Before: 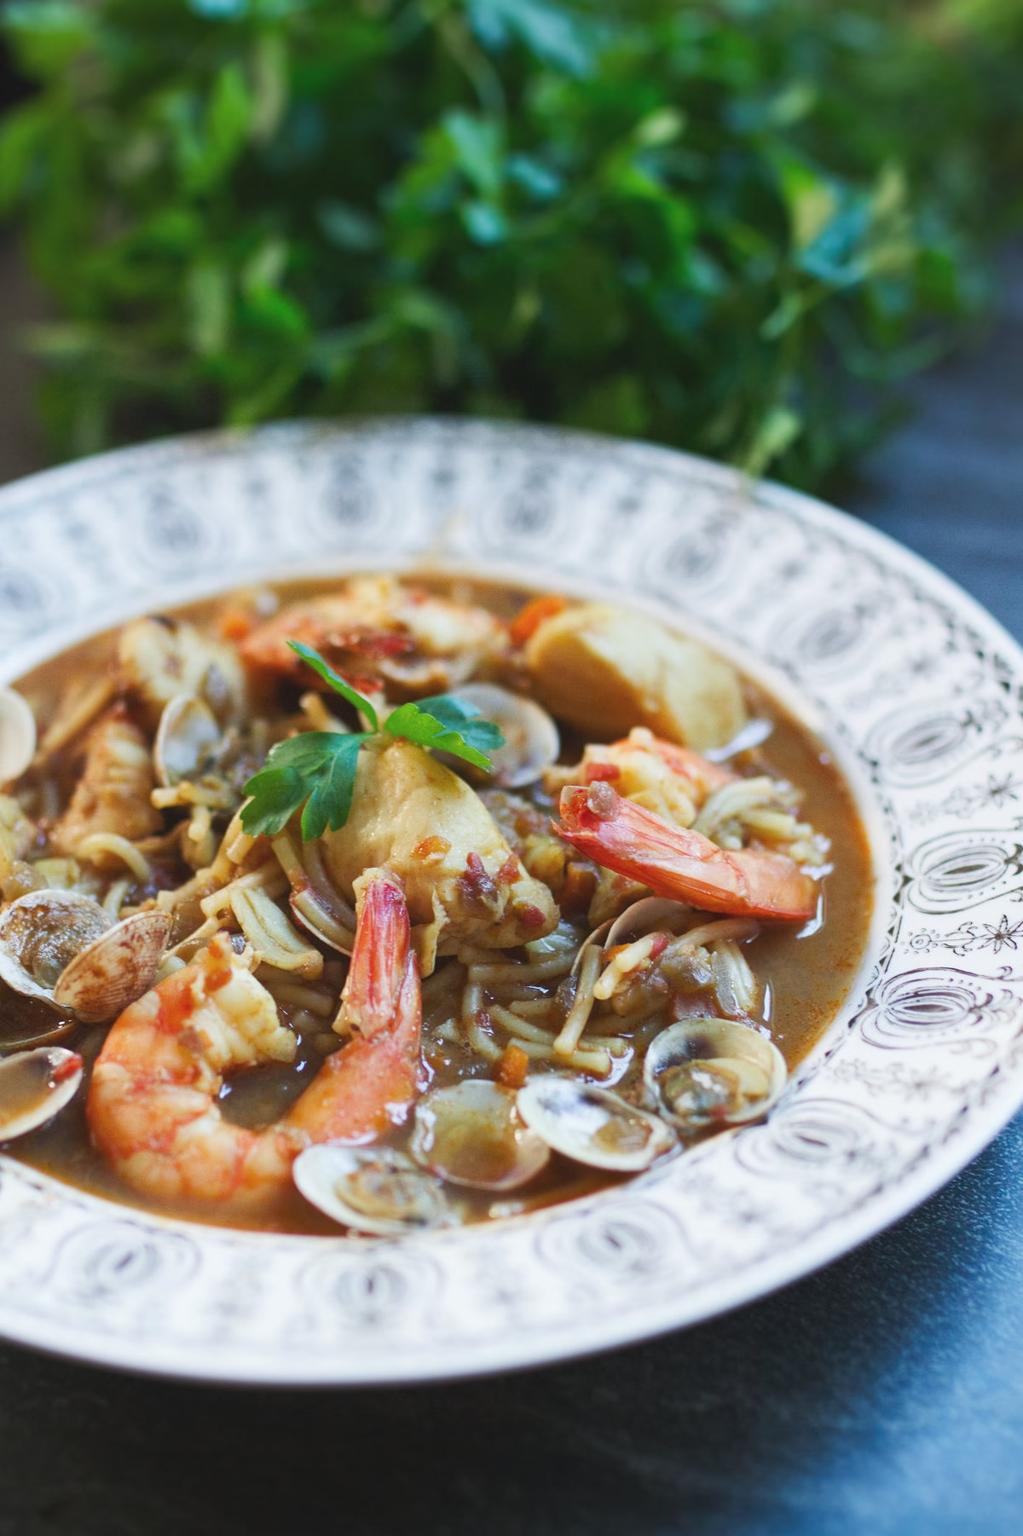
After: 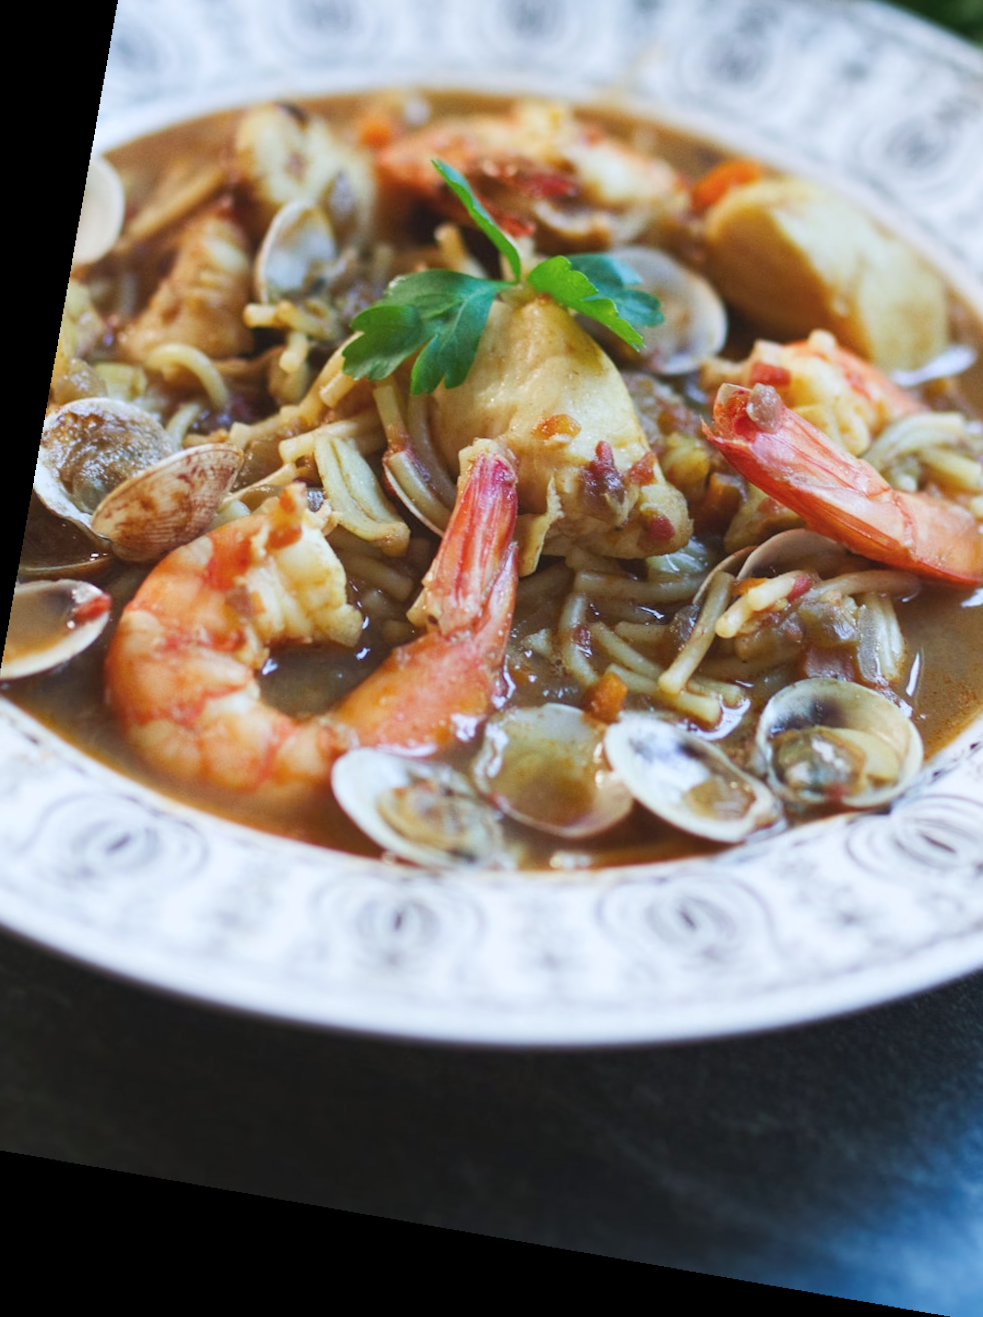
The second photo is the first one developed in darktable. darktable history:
tone equalizer: on, module defaults
rotate and perspective: rotation 9.12°, automatic cropping off
white balance: red 0.983, blue 1.036
crop and rotate: angle -0.82°, left 3.85%, top 31.828%, right 27.992%
